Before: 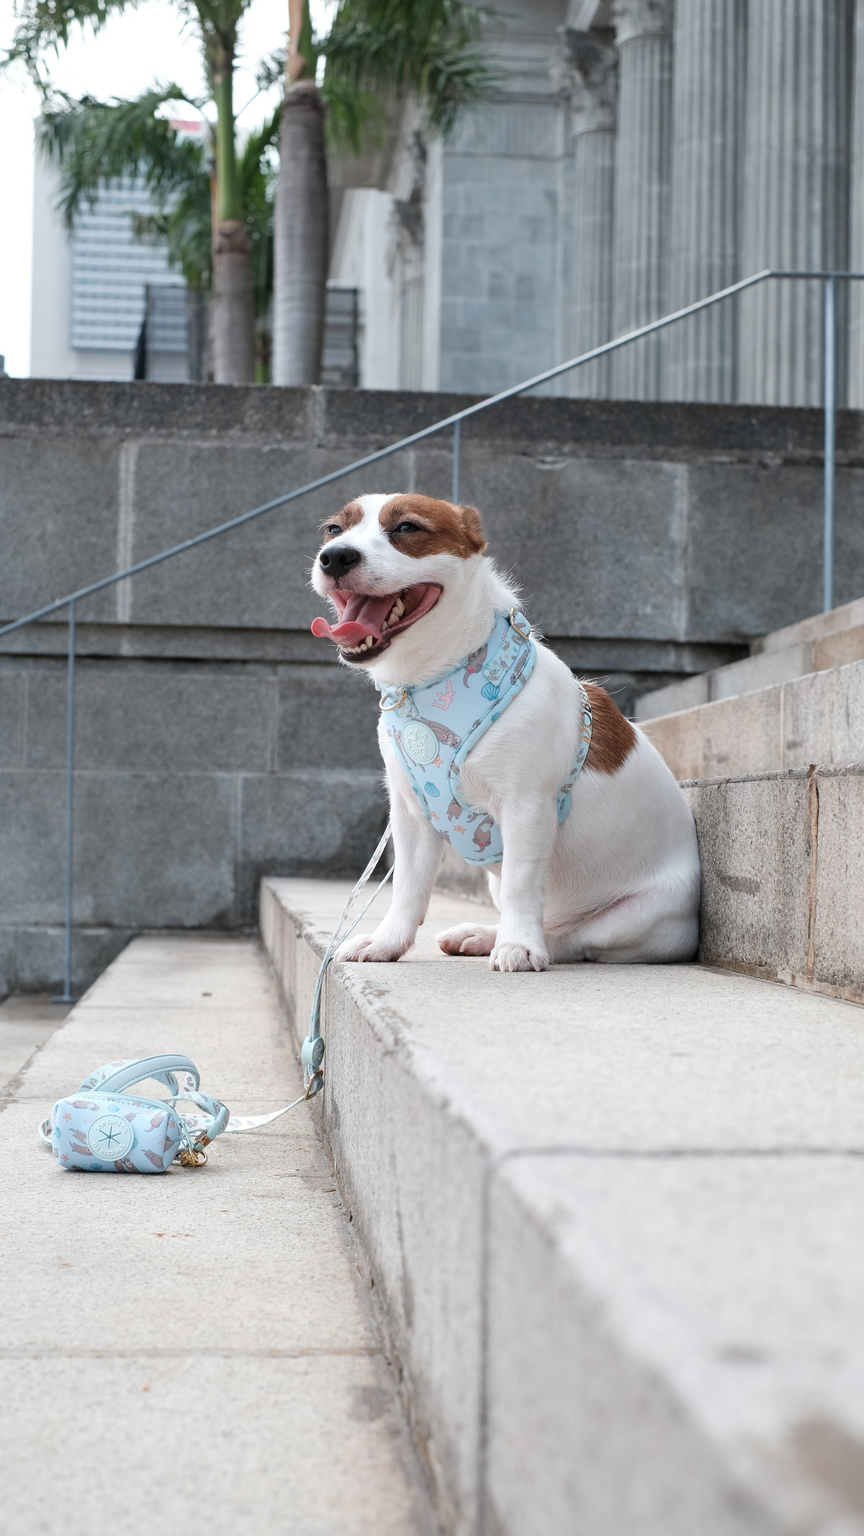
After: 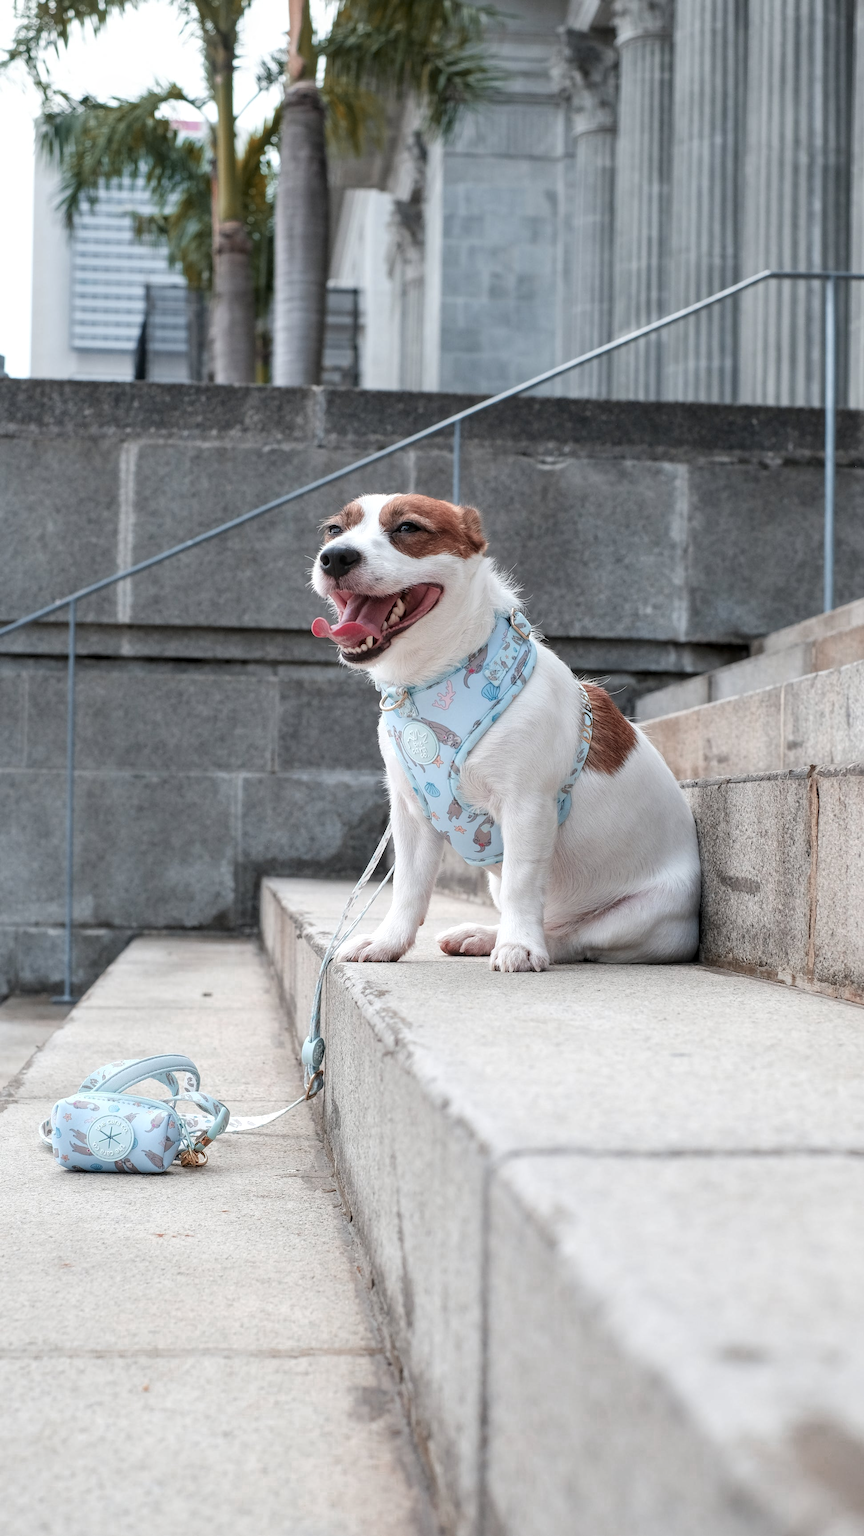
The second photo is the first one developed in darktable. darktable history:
local contrast: on, module defaults
color zones: curves: ch0 [(0.006, 0.385) (0.143, 0.563) (0.243, 0.321) (0.352, 0.464) (0.516, 0.456) (0.625, 0.5) (0.75, 0.5) (0.875, 0.5)]; ch1 [(0, 0.5) (0.134, 0.504) (0.246, 0.463) (0.421, 0.515) (0.5, 0.56) (0.625, 0.5) (0.75, 0.5) (0.875, 0.5)]; ch2 [(0, 0.5) (0.131, 0.426) (0.307, 0.289) (0.38, 0.188) (0.513, 0.216) (0.625, 0.548) (0.75, 0.468) (0.838, 0.396) (0.971, 0.311)]
